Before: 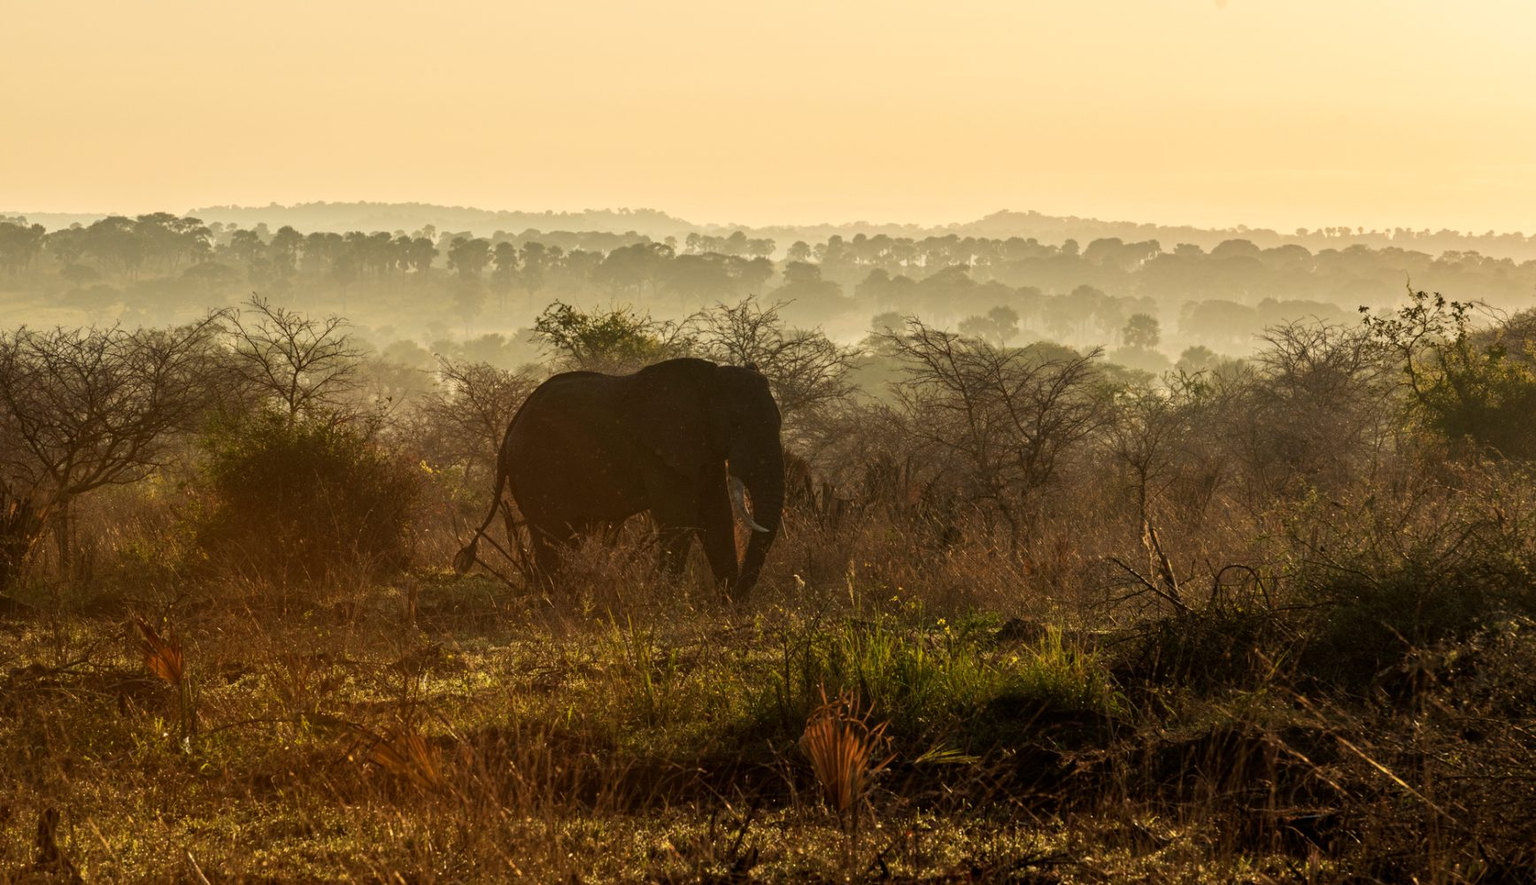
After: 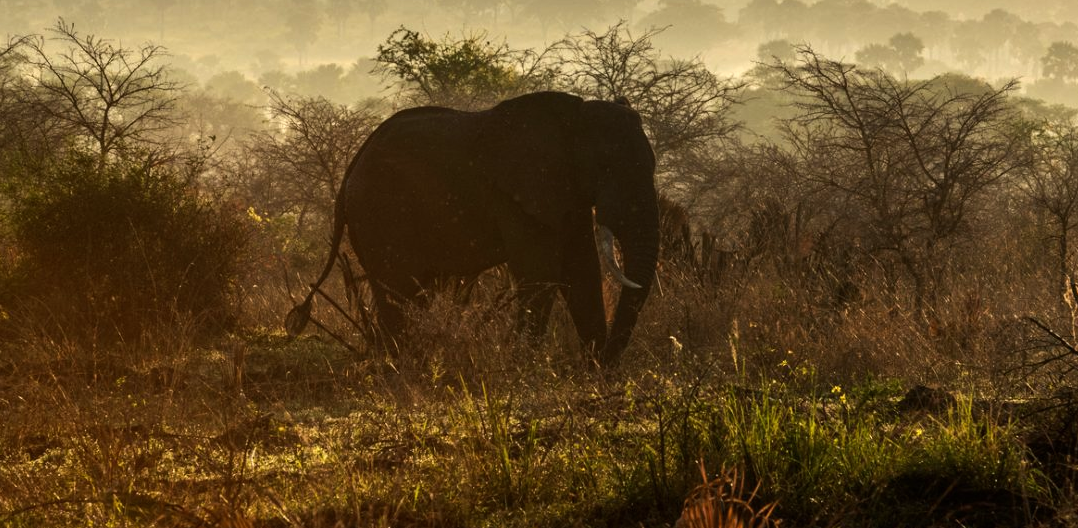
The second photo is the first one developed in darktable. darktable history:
tone equalizer: -8 EV -0.395 EV, -7 EV -0.415 EV, -6 EV -0.372 EV, -5 EV -0.235 EV, -3 EV 0.22 EV, -2 EV 0.305 EV, -1 EV 0.405 EV, +0 EV 0.413 EV, edges refinement/feathering 500, mask exposure compensation -1.57 EV, preserve details no
crop: left 13.126%, top 31.345%, right 24.687%, bottom 15.791%
